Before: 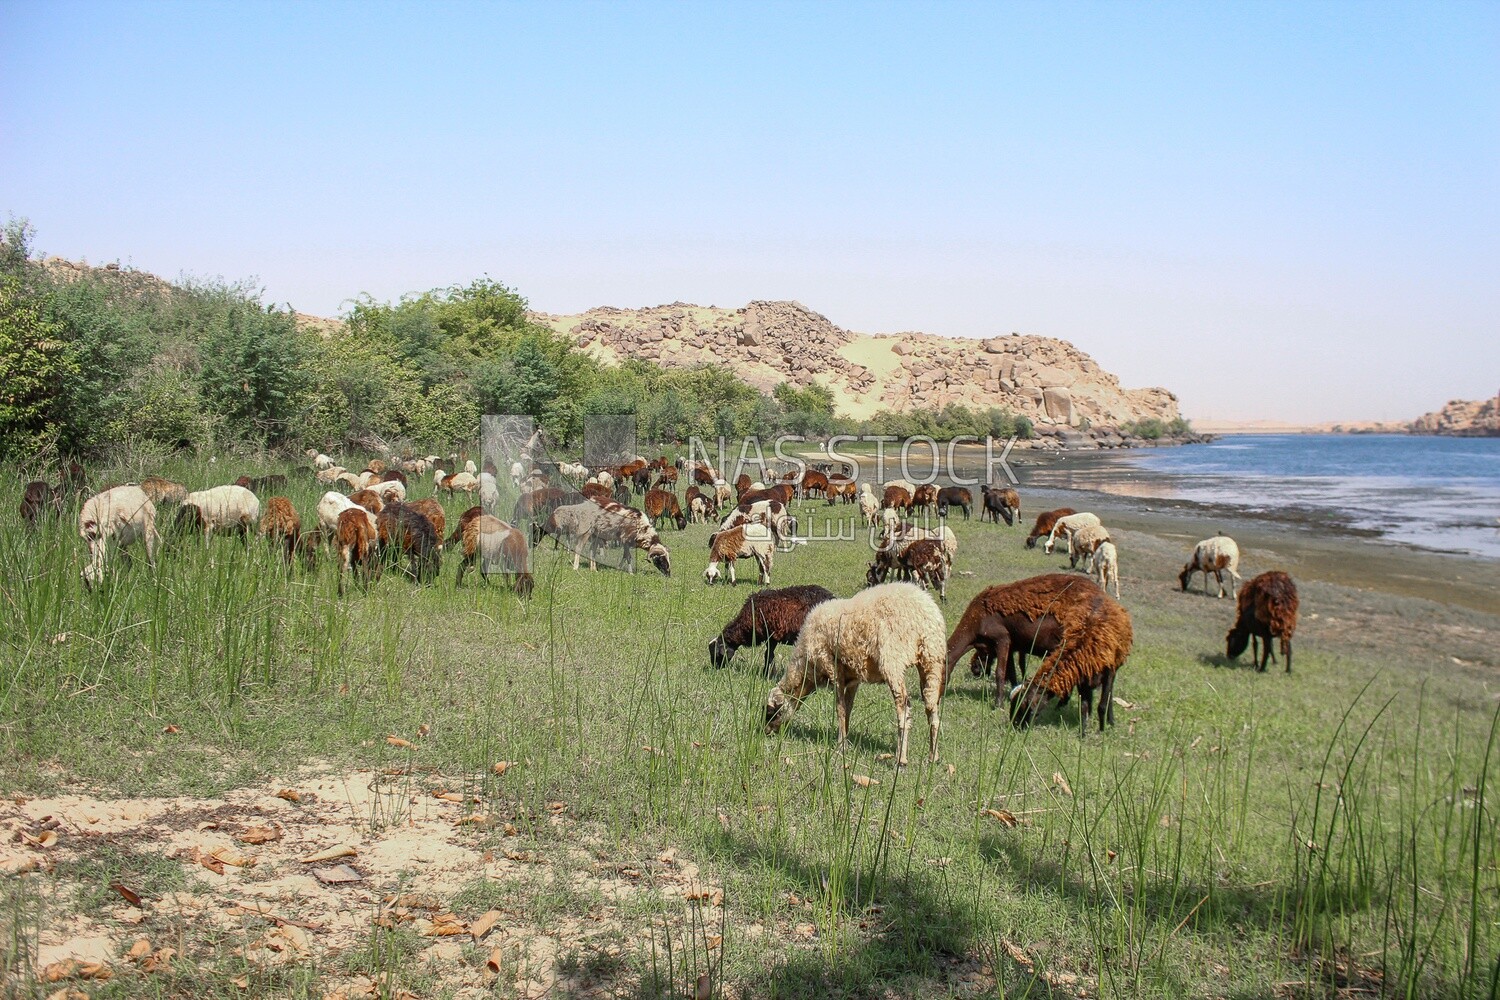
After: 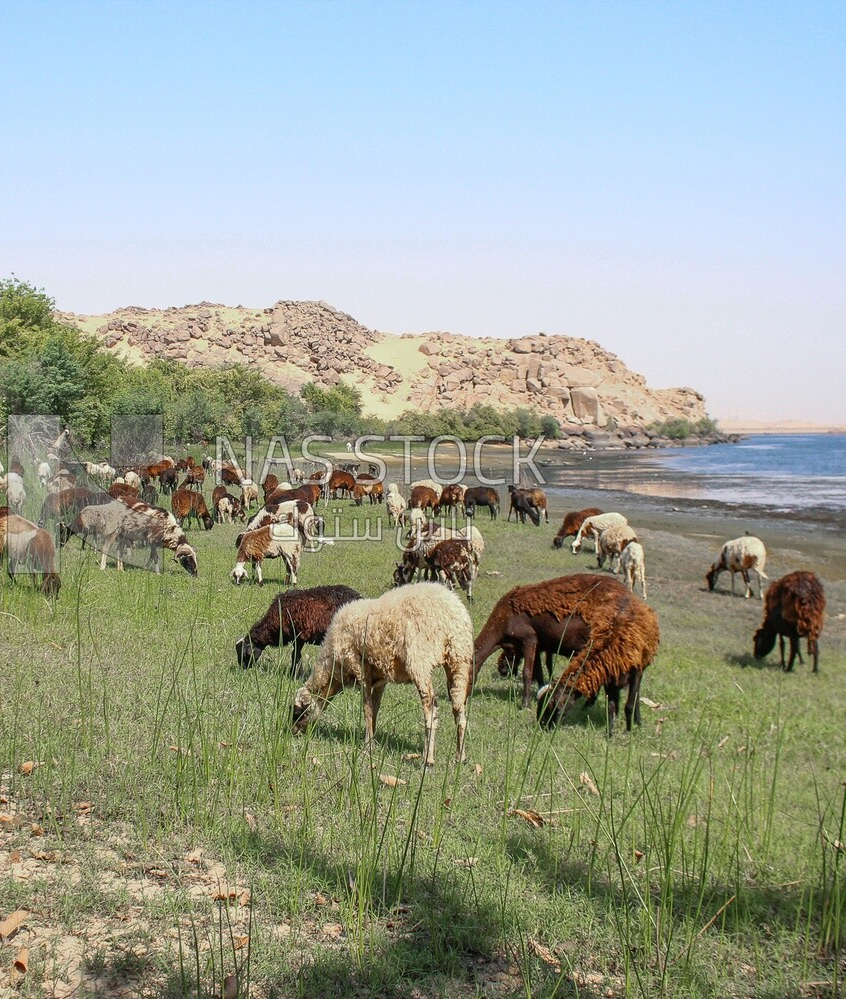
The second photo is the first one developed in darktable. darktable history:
crop: left 31.595%, top 0.006%, right 11.95%
